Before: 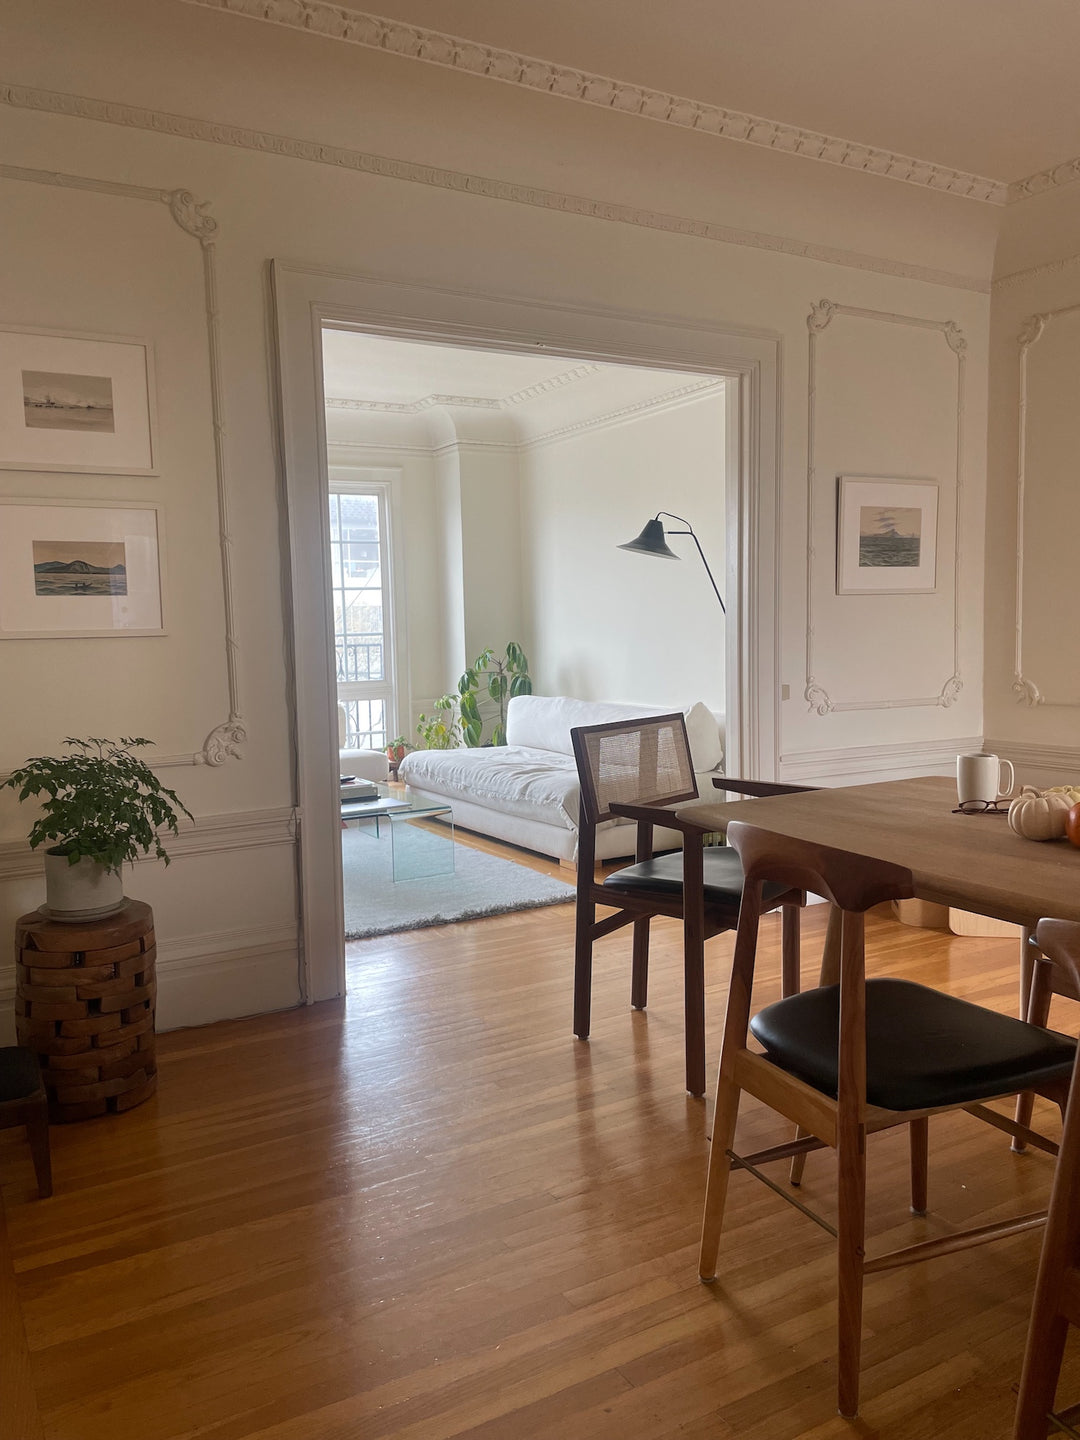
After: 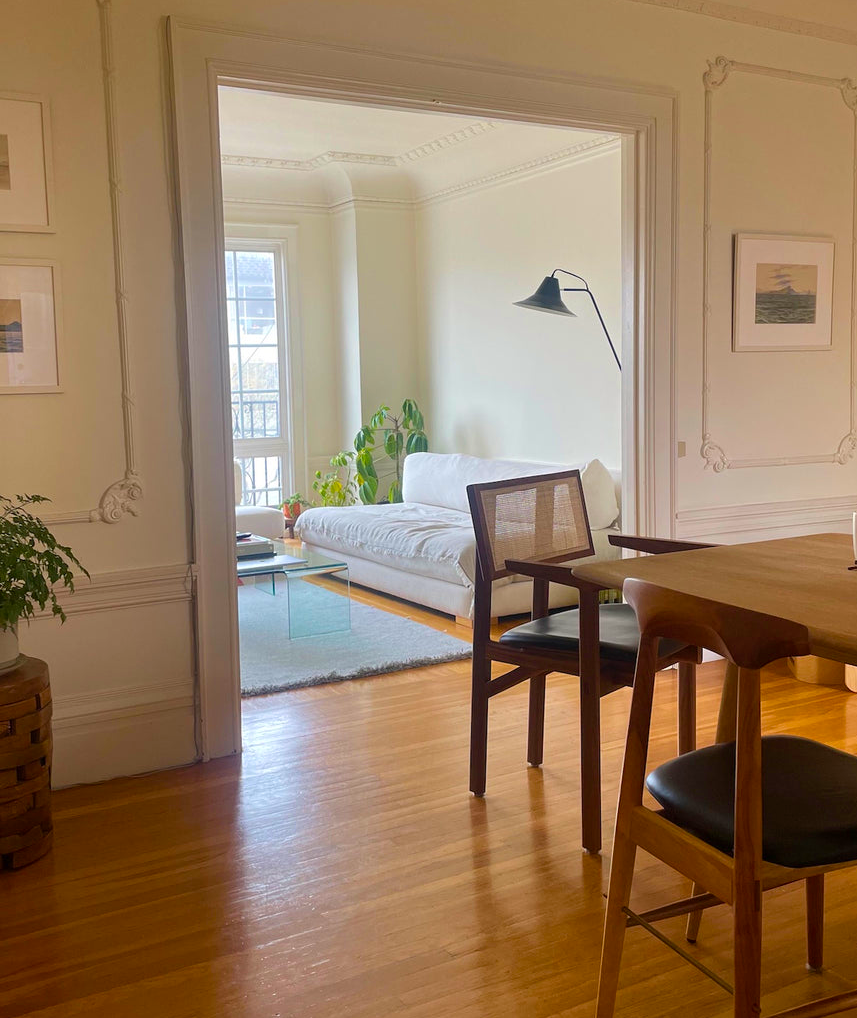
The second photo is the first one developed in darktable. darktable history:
crop: left 9.712%, top 16.928%, right 10.845%, bottom 12.332%
velvia: strength 51%, mid-tones bias 0.51
